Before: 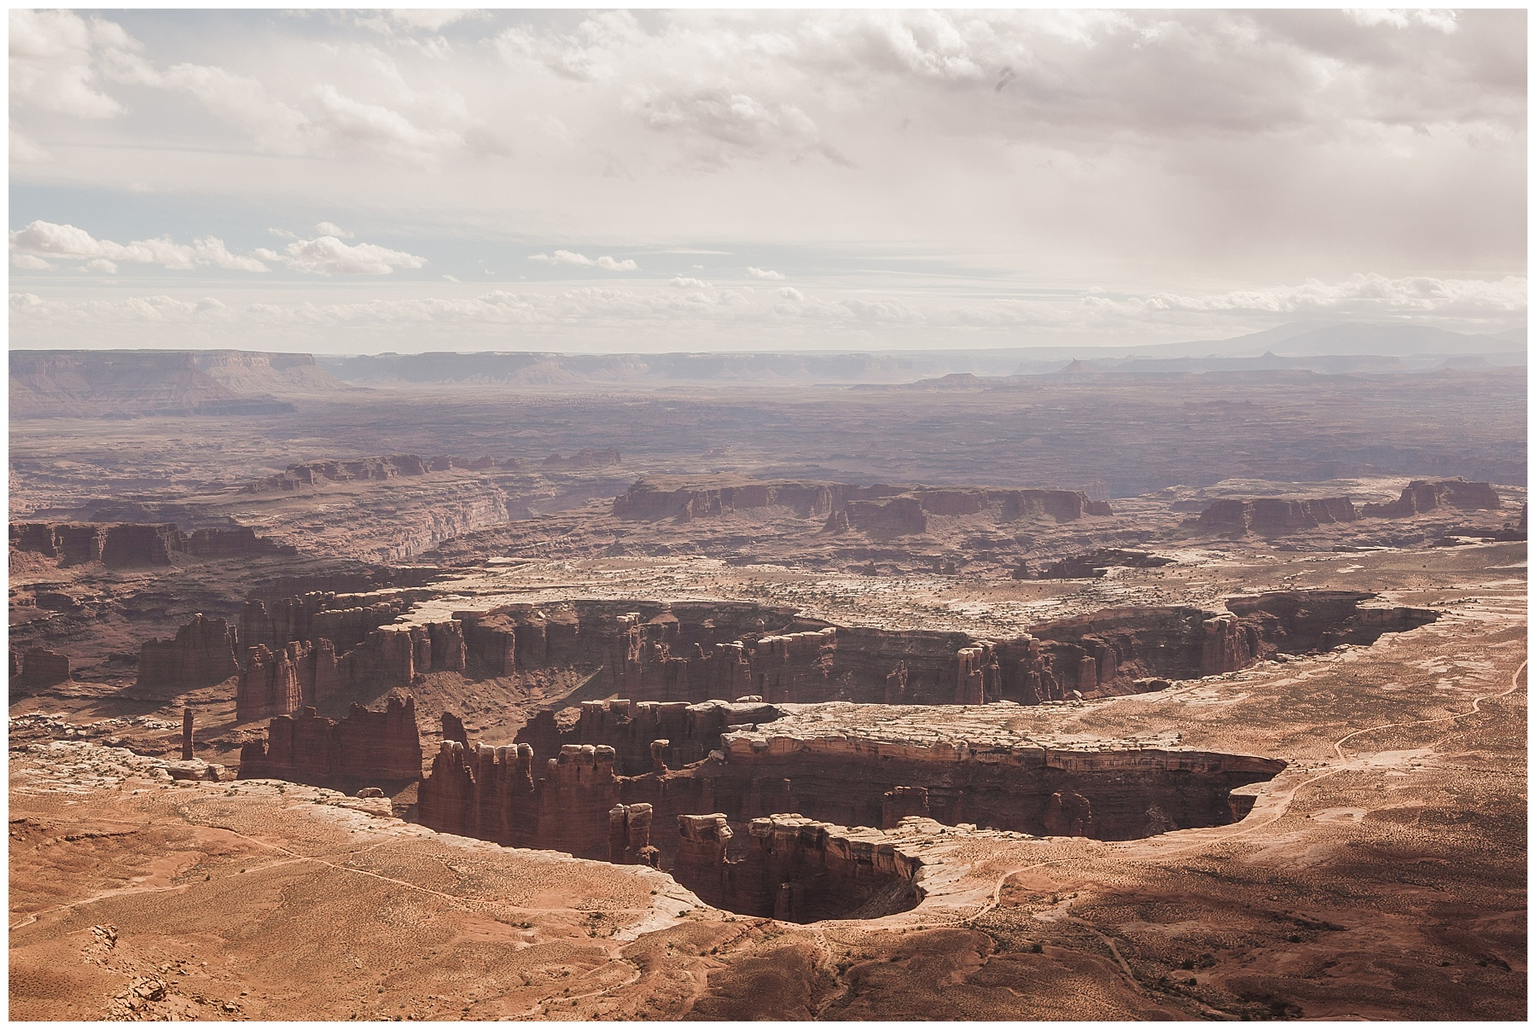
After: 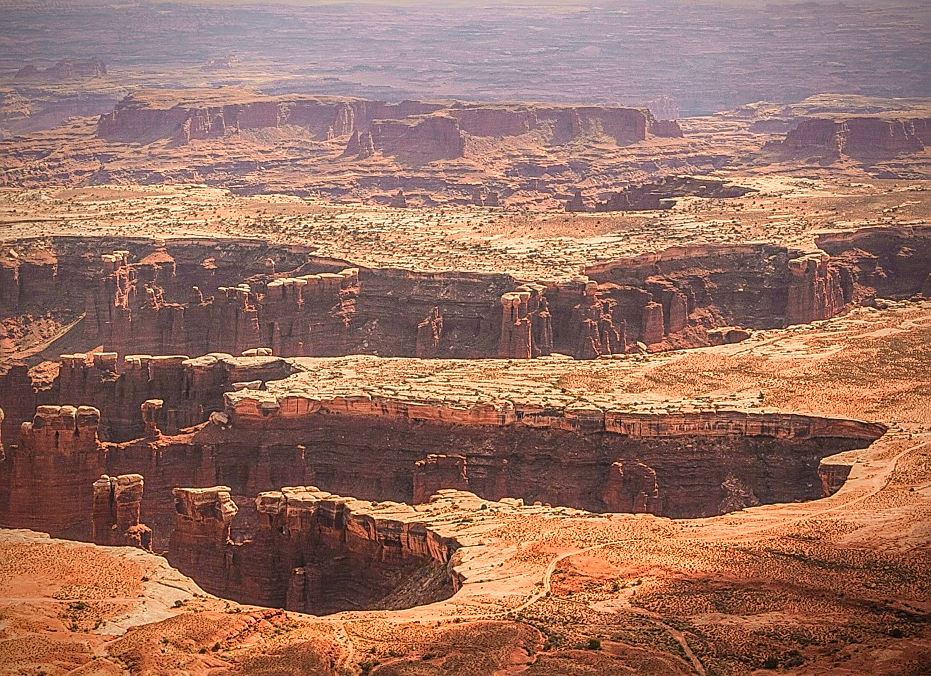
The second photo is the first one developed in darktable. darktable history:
shadows and highlights: shadows 25.77, highlights -25.45
sharpen: on, module defaults
local contrast: highlights 1%, shadows 3%, detail 134%
exposure: black level correction 0, exposure 0.499 EV, compensate highlight preservation false
tone curve: curves: ch0 [(0, 0) (0.091, 0.066) (0.184, 0.16) (0.491, 0.519) (0.748, 0.765) (1, 0.919)]; ch1 [(0, 0) (0.179, 0.173) (0.322, 0.32) (0.424, 0.424) (0.502, 0.5) (0.56, 0.575) (0.631, 0.675) (0.777, 0.806) (1, 1)]; ch2 [(0, 0) (0.434, 0.447) (0.497, 0.498) (0.539, 0.566) (0.676, 0.691) (1, 1)], color space Lab, independent channels, preserve colors none
color balance rgb: linear chroma grading › global chroma 14.508%, perceptual saturation grading › global saturation 19.421%
vignetting: fall-off start 74.76%, brightness -0.592, saturation -0.001, width/height ratio 1.082
crop: left 34.544%, top 38.737%, right 13.71%, bottom 5.225%
